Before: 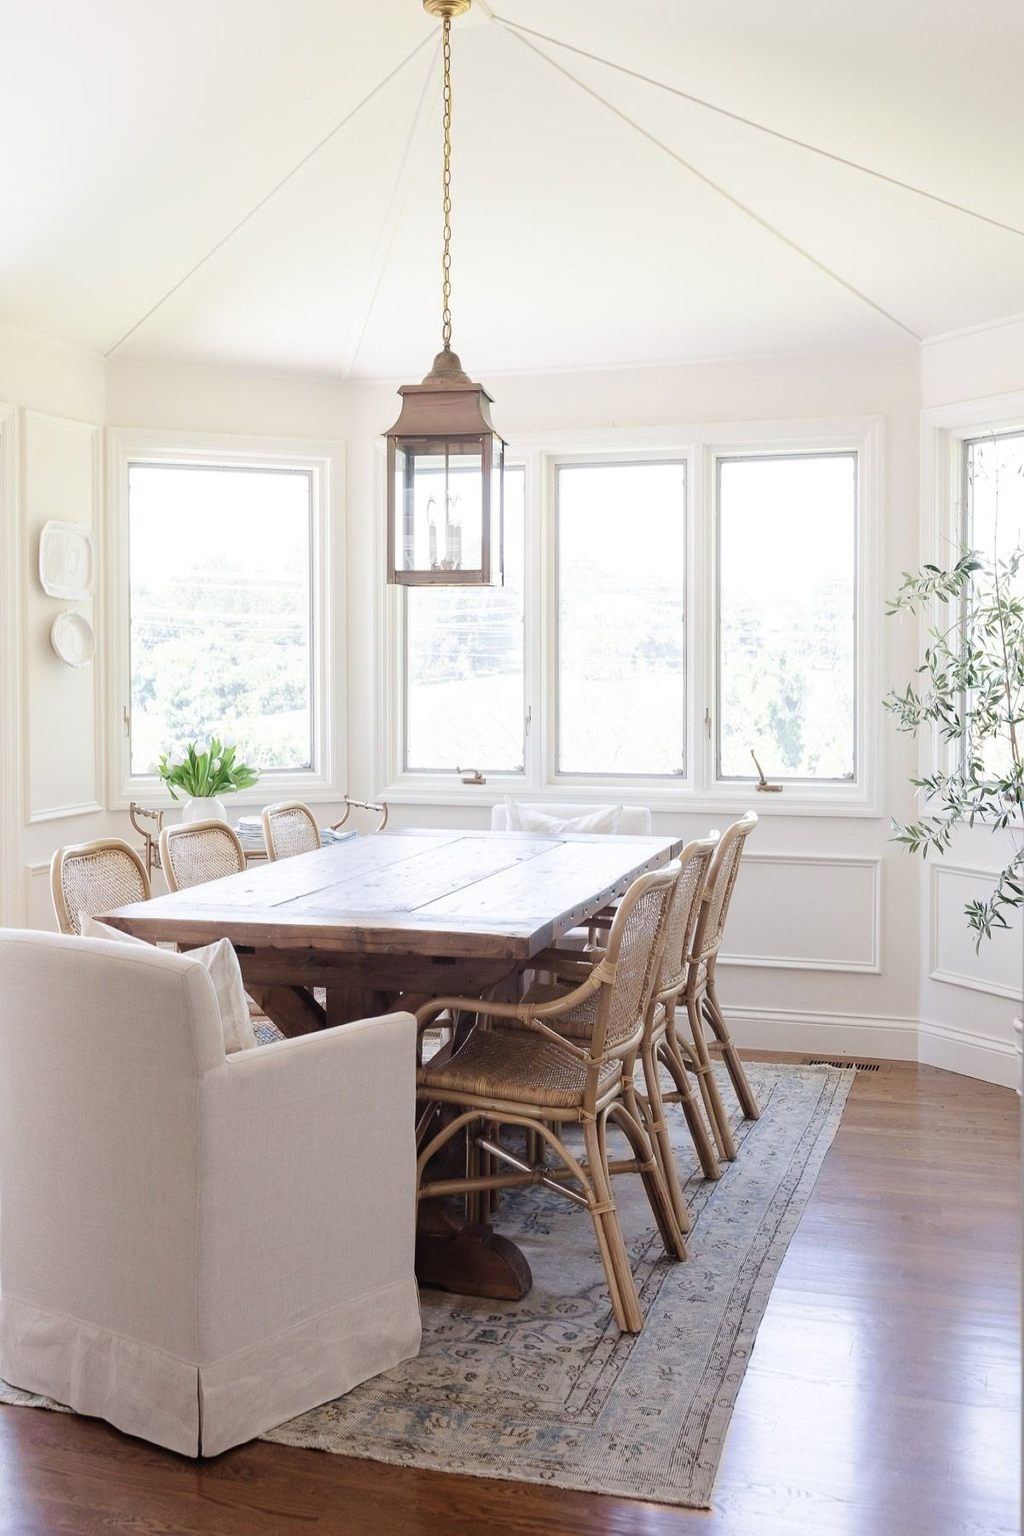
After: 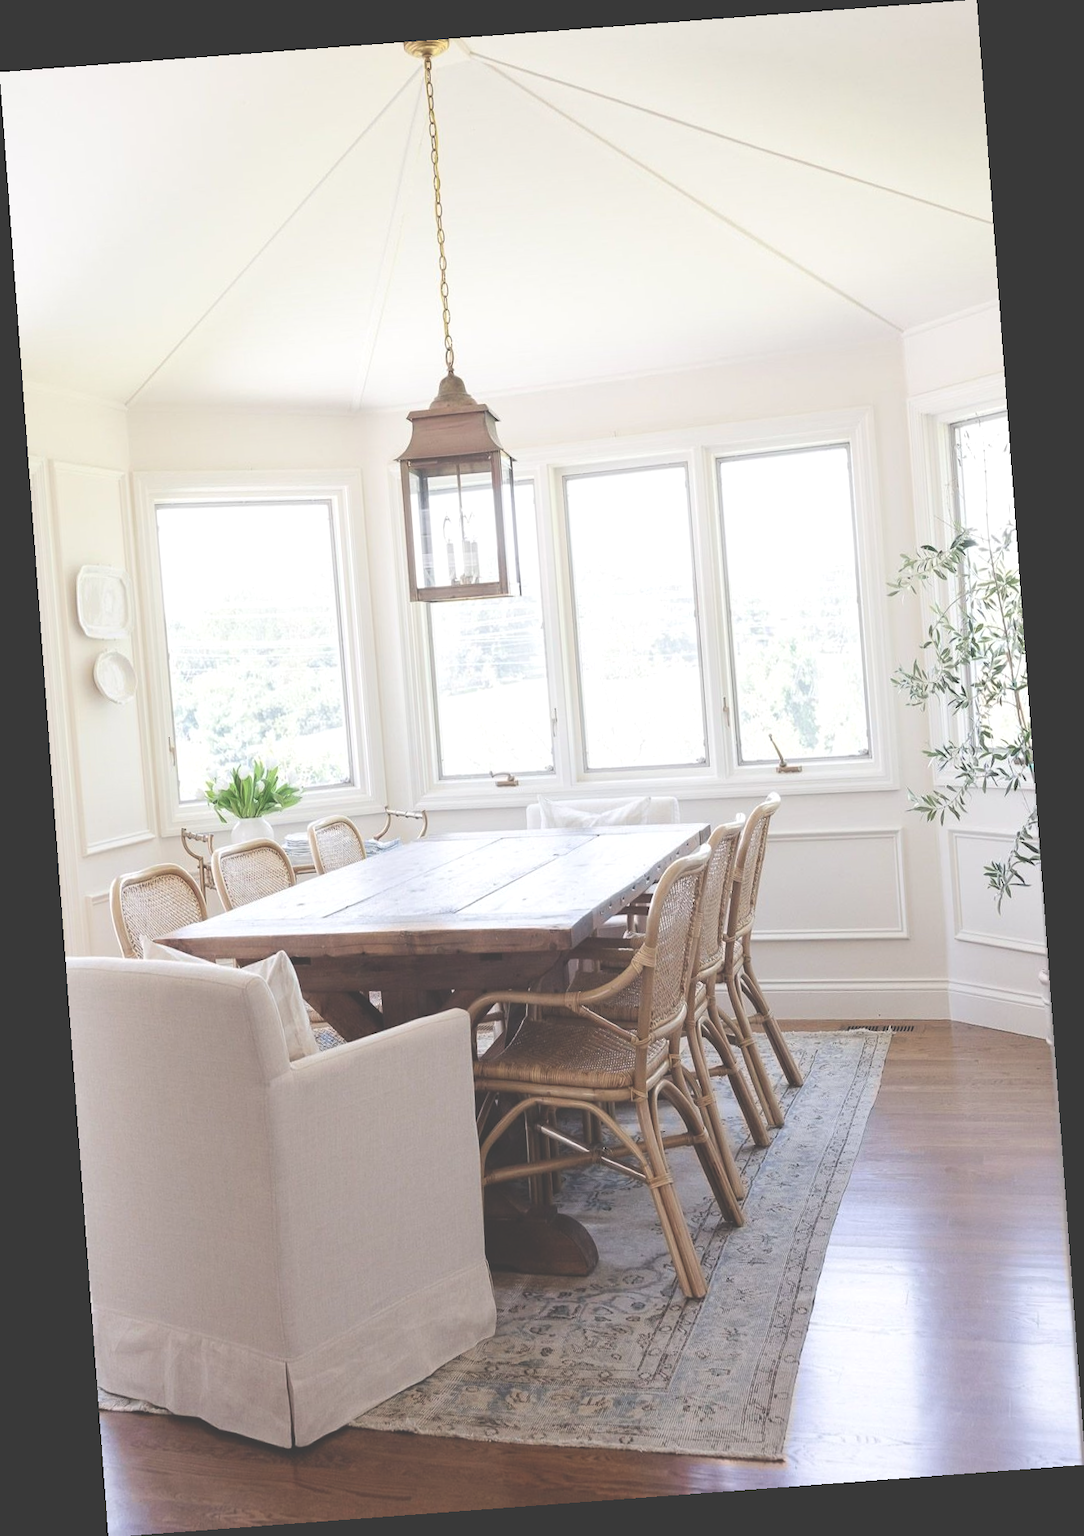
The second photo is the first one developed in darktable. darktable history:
exposure: black level correction -0.041, exposure 0.064 EV, compensate highlight preservation false
rotate and perspective: rotation -4.25°, automatic cropping off
